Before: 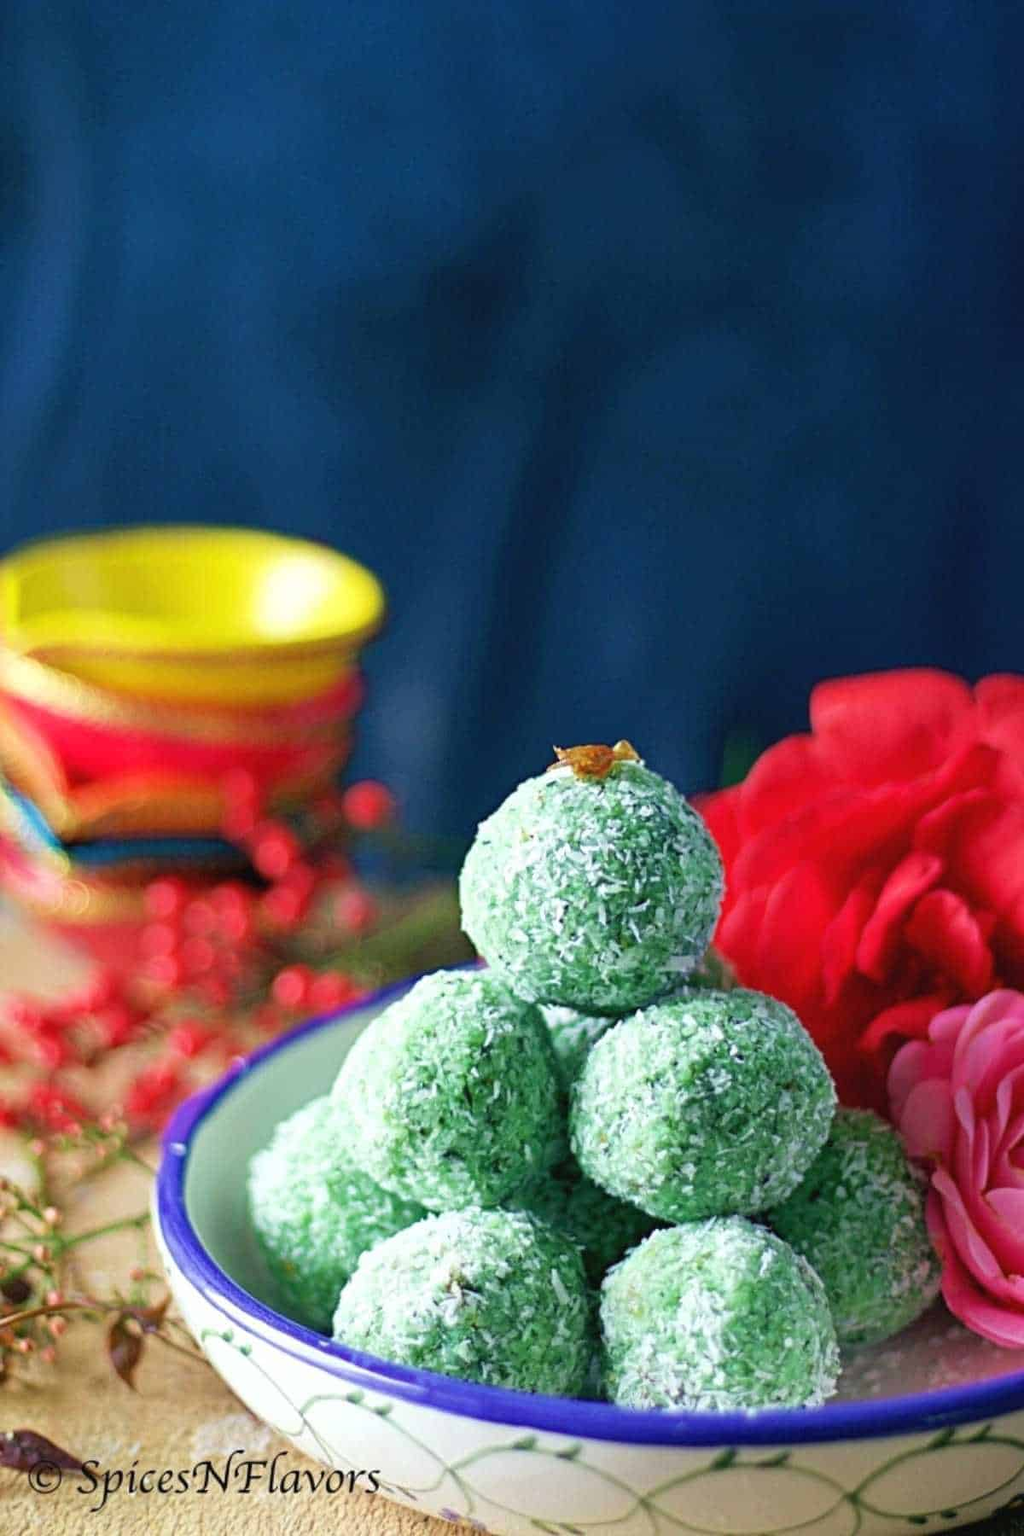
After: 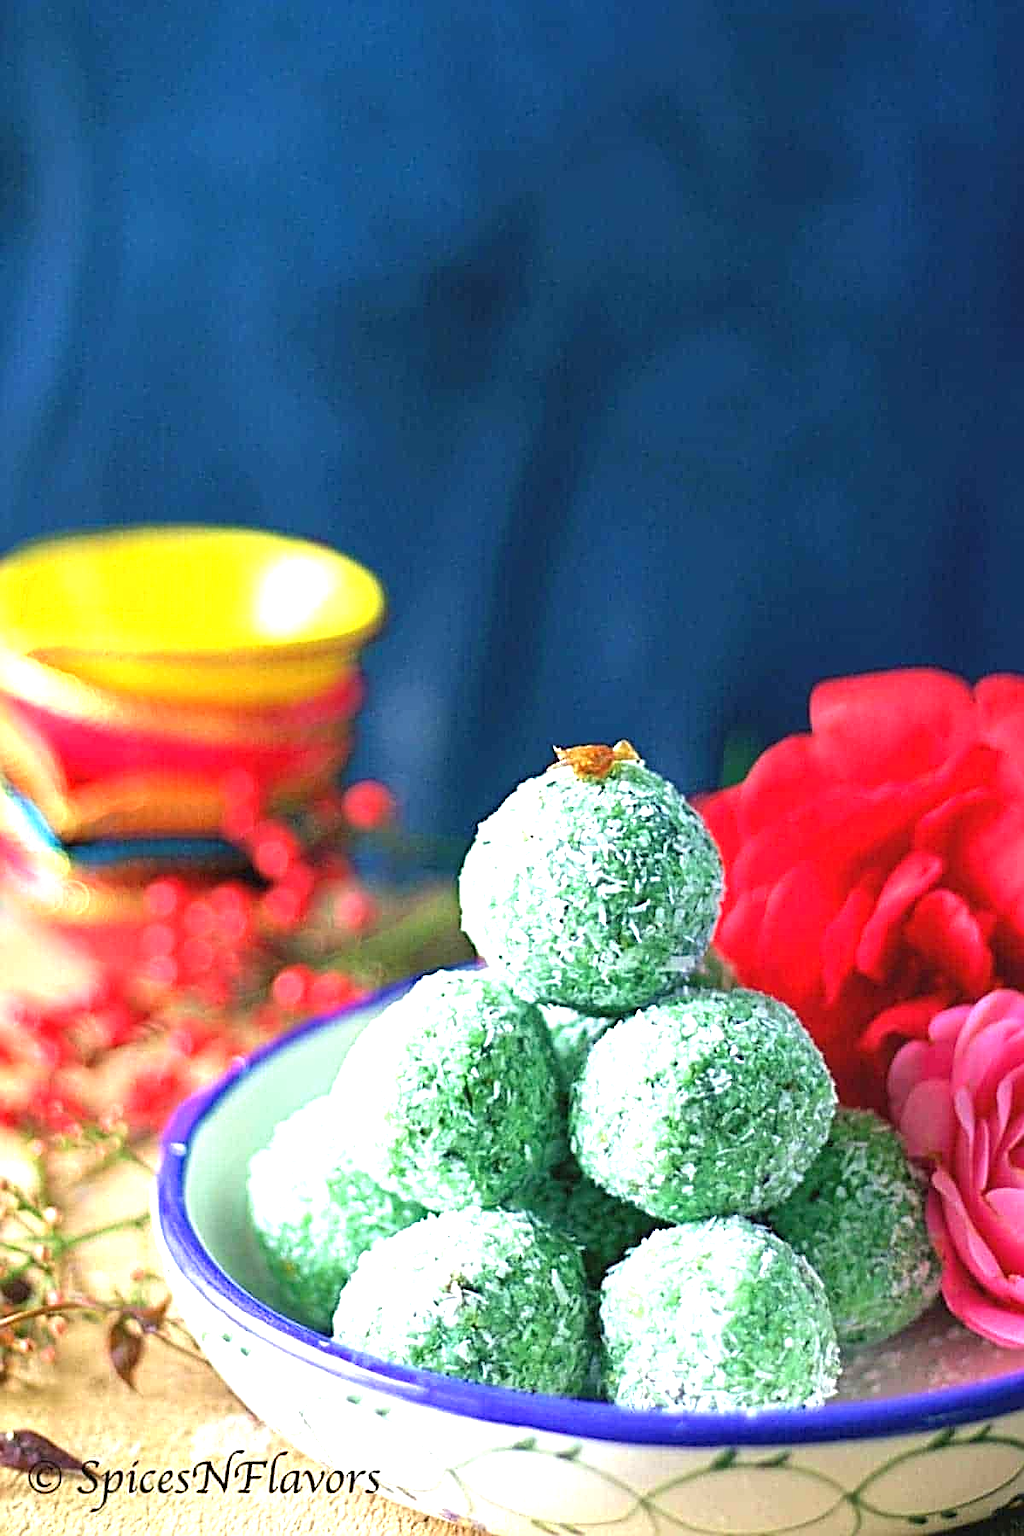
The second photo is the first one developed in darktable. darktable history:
exposure: exposure 0.999 EV, compensate highlight preservation false
sharpen: amount 0.75
